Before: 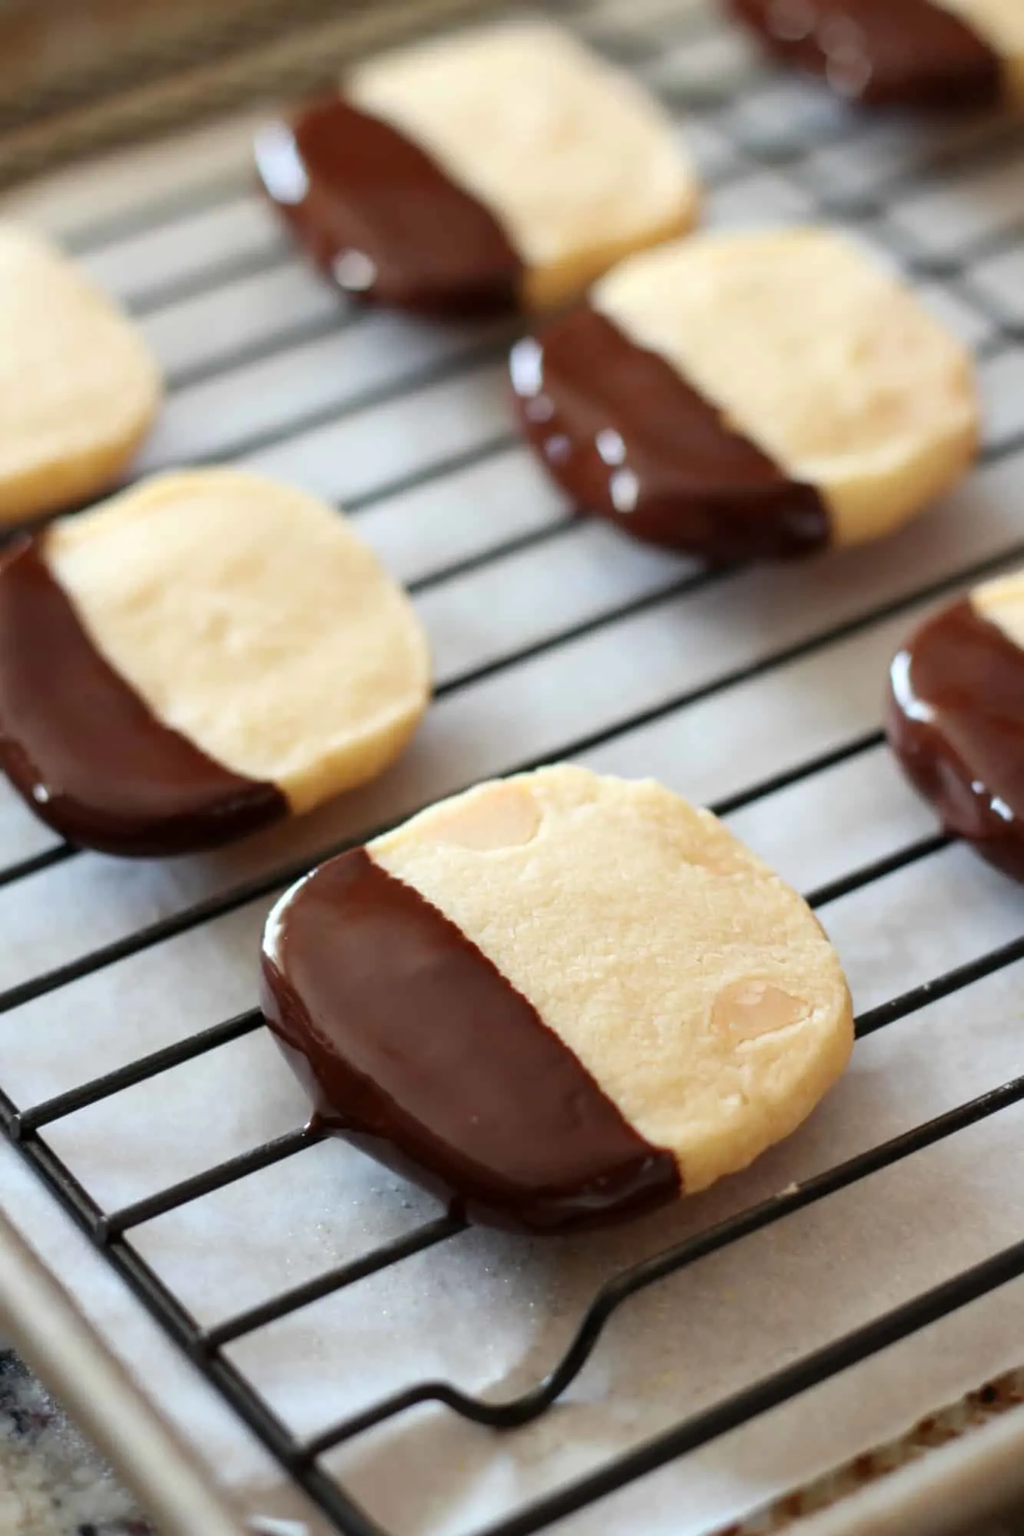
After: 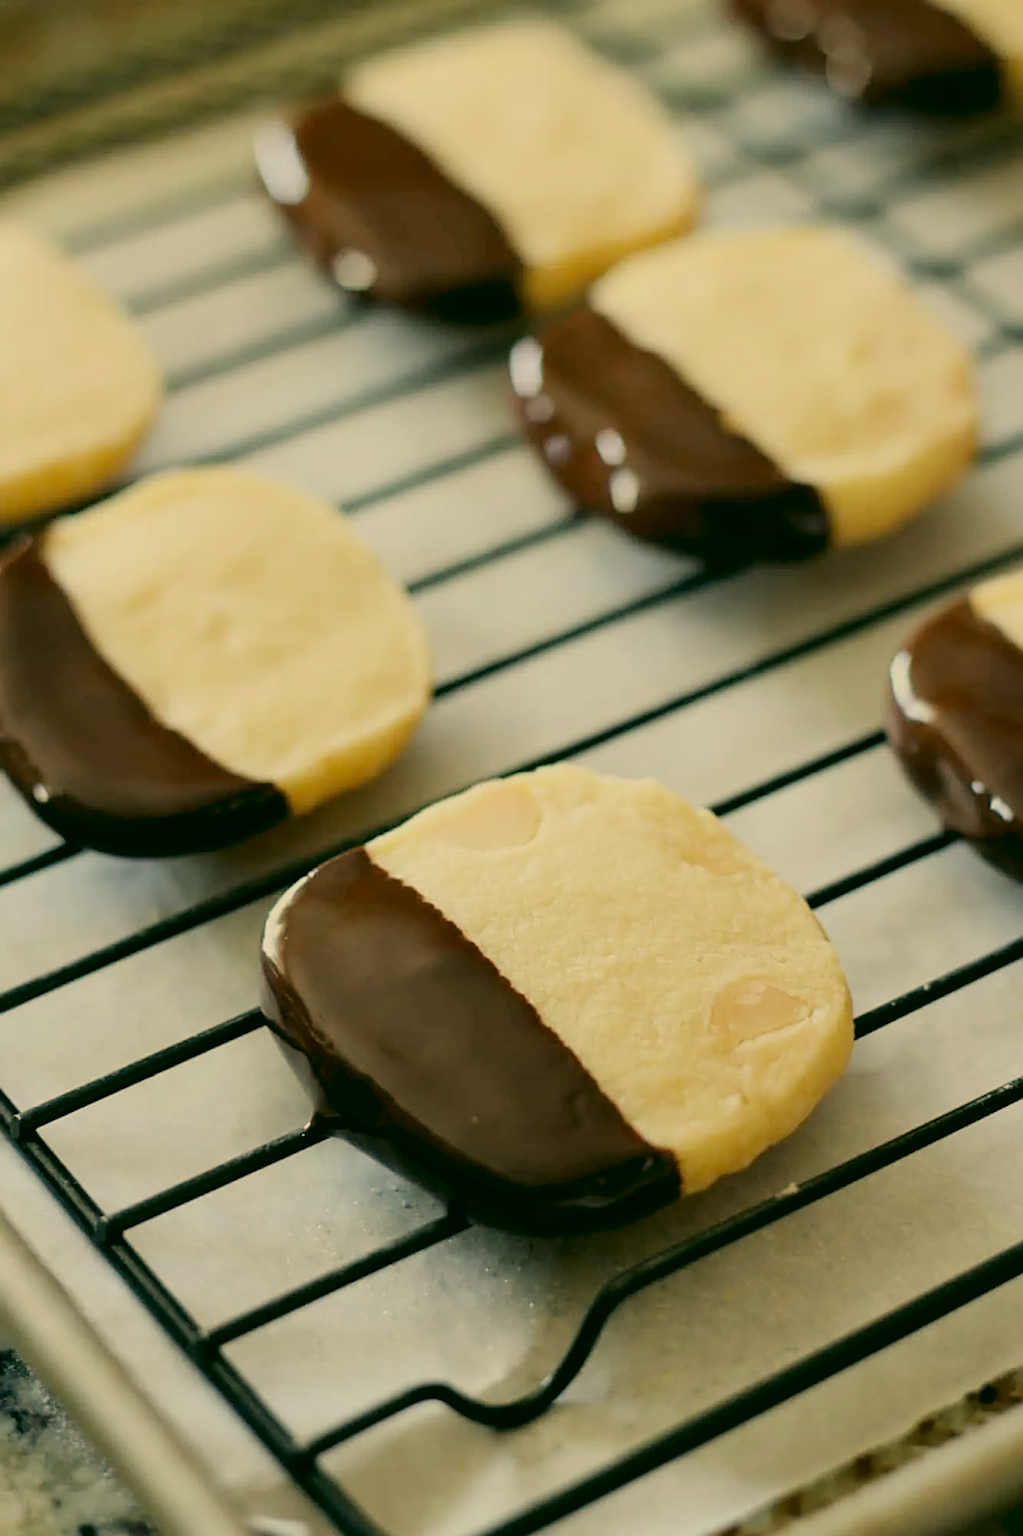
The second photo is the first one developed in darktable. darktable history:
filmic rgb: black relative exposure -7.65 EV, white relative exposure 4.56 EV, hardness 3.61
sharpen: on, module defaults
color correction: highlights a* 5.3, highlights b* 24.26, shadows a* -15.58, shadows b* 4.02
